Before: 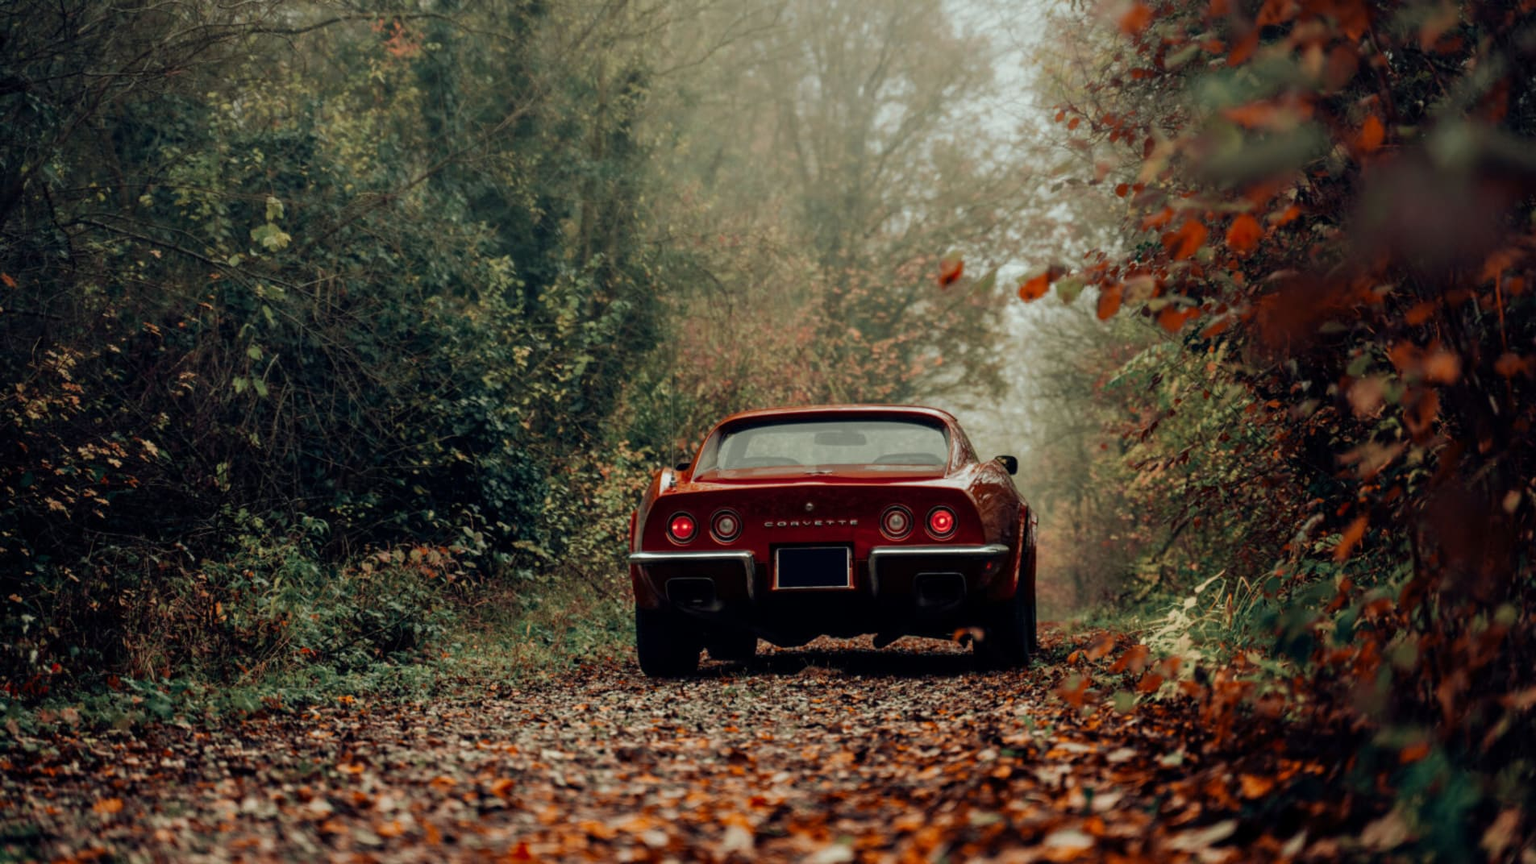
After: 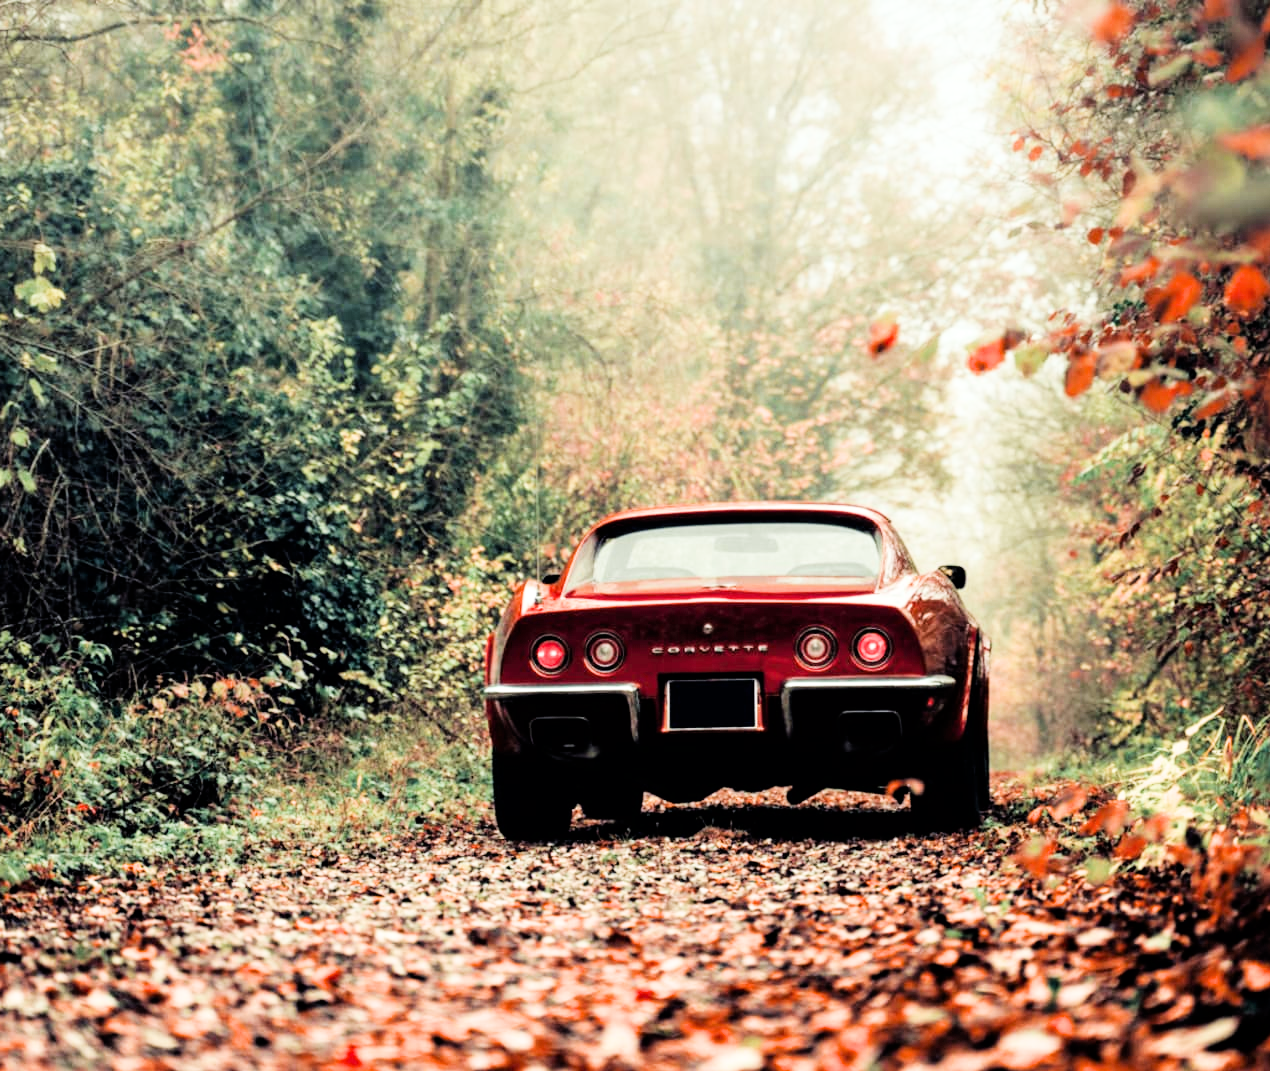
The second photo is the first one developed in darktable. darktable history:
crop and rotate: left 15.546%, right 17.787%
filmic rgb: black relative exposure -5 EV, hardness 2.88, contrast 1.3, highlights saturation mix -30%
exposure: black level correction 0, exposure 2.088 EV, compensate exposure bias true, compensate highlight preservation false
